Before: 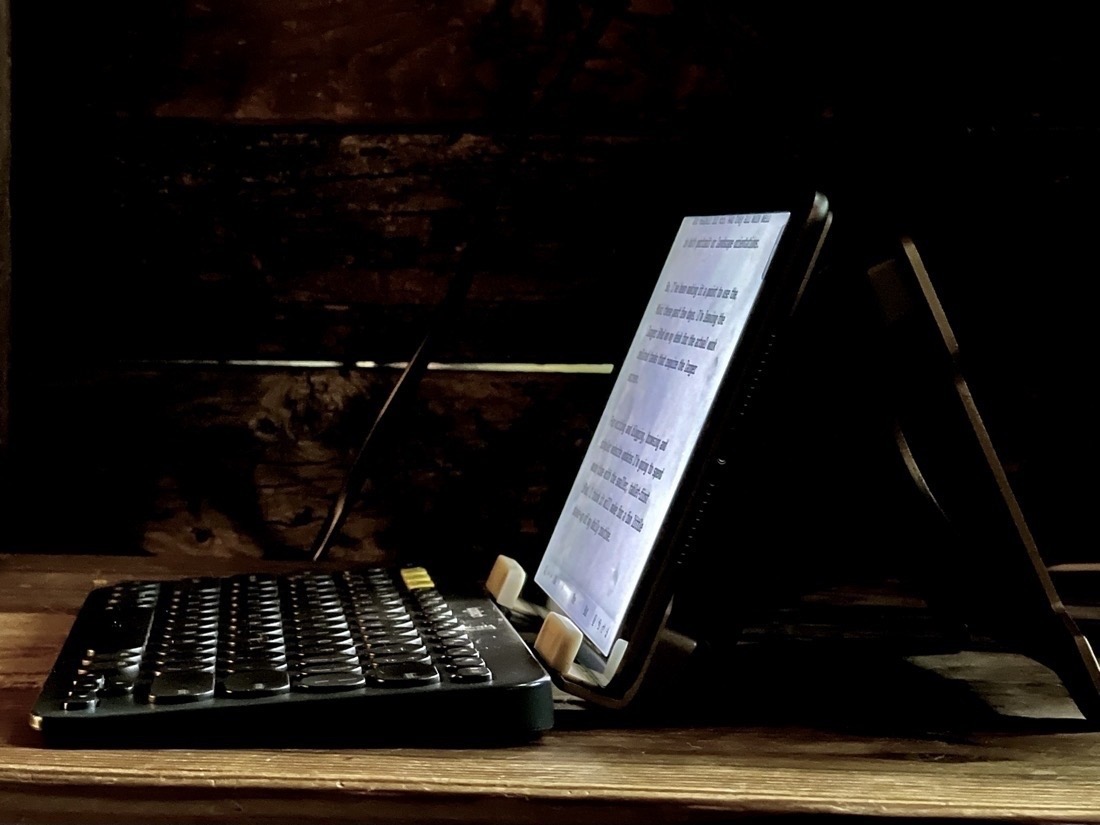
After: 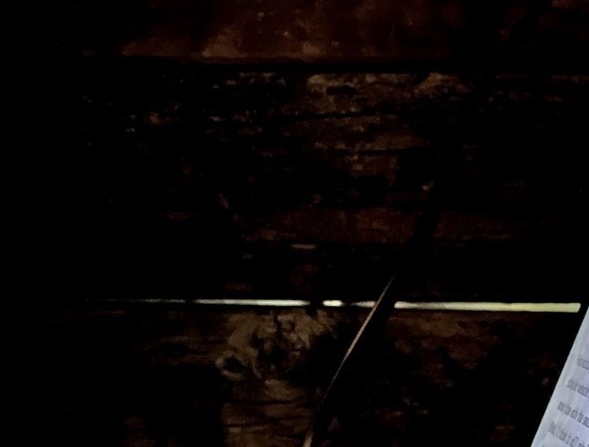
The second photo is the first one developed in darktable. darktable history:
crop and rotate: left 3.058%, top 7.425%, right 43.35%, bottom 38.309%
